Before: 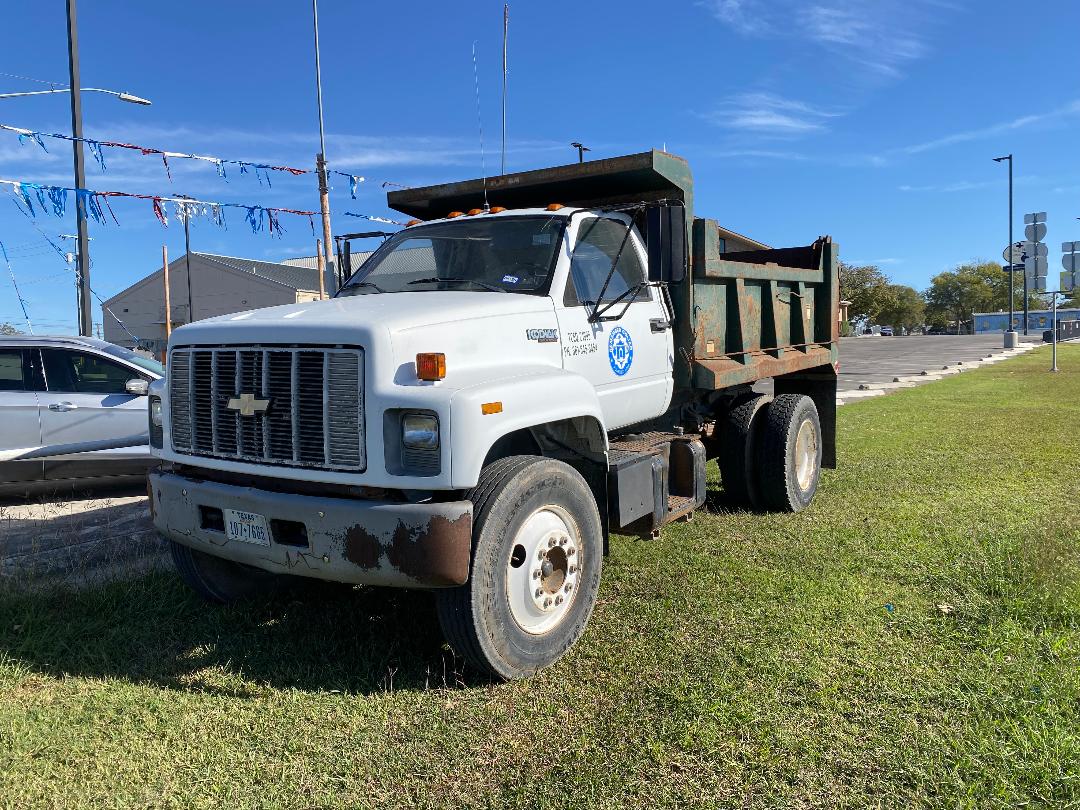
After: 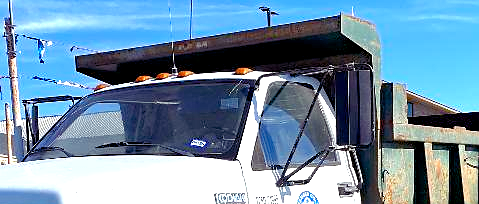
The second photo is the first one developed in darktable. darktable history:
sharpen: radius 1.041
haze removal: compatibility mode true, adaptive false
exposure: black level correction 0.001, exposure 1.118 EV, compensate exposure bias true, compensate highlight preservation false
color balance rgb: shadows lift › luminance 0.59%, shadows lift › chroma 6.874%, shadows lift › hue 302.86°, power › hue 60.97°, perceptual saturation grading › global saturation 20%, perceptual saturation grading › highlights -25.261%, perceptual saturation grading › shadows 26.137%
shadows and highlights: shadows 25.26, white point adjustment -3.19, highlights -29.76
crop: left 28.919%, top 16.852%, right 26.729%, bottom 57.881%
